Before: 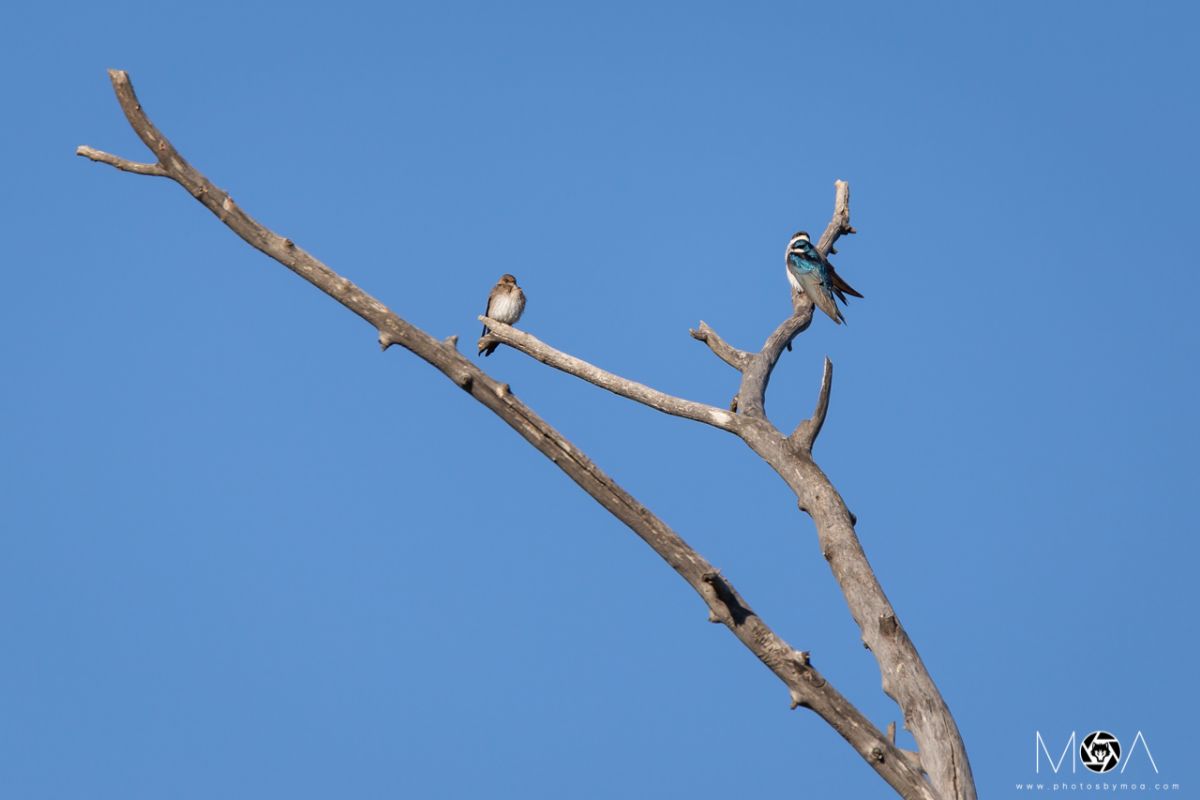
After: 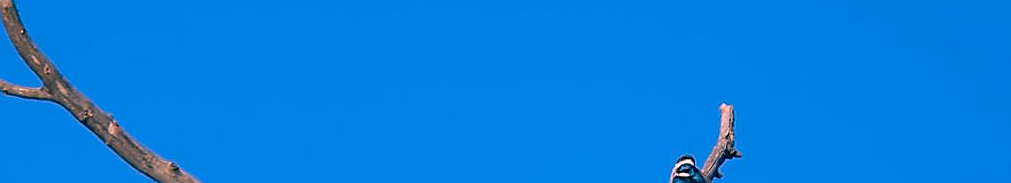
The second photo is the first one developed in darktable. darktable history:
color correction: highlights a* 17.07, highlights b* 0.232, shadows a* -15.25, shadows b* -14.62, saturation 1.48
crop and rotate: left 9.656%, top 9.53%, right 6.057%, bottom 67.555%
exposure: exposure -0.351 EV, compensate highlight preservation false
sharpen: radius 1.428, amount 1.233, threshold 0.641
